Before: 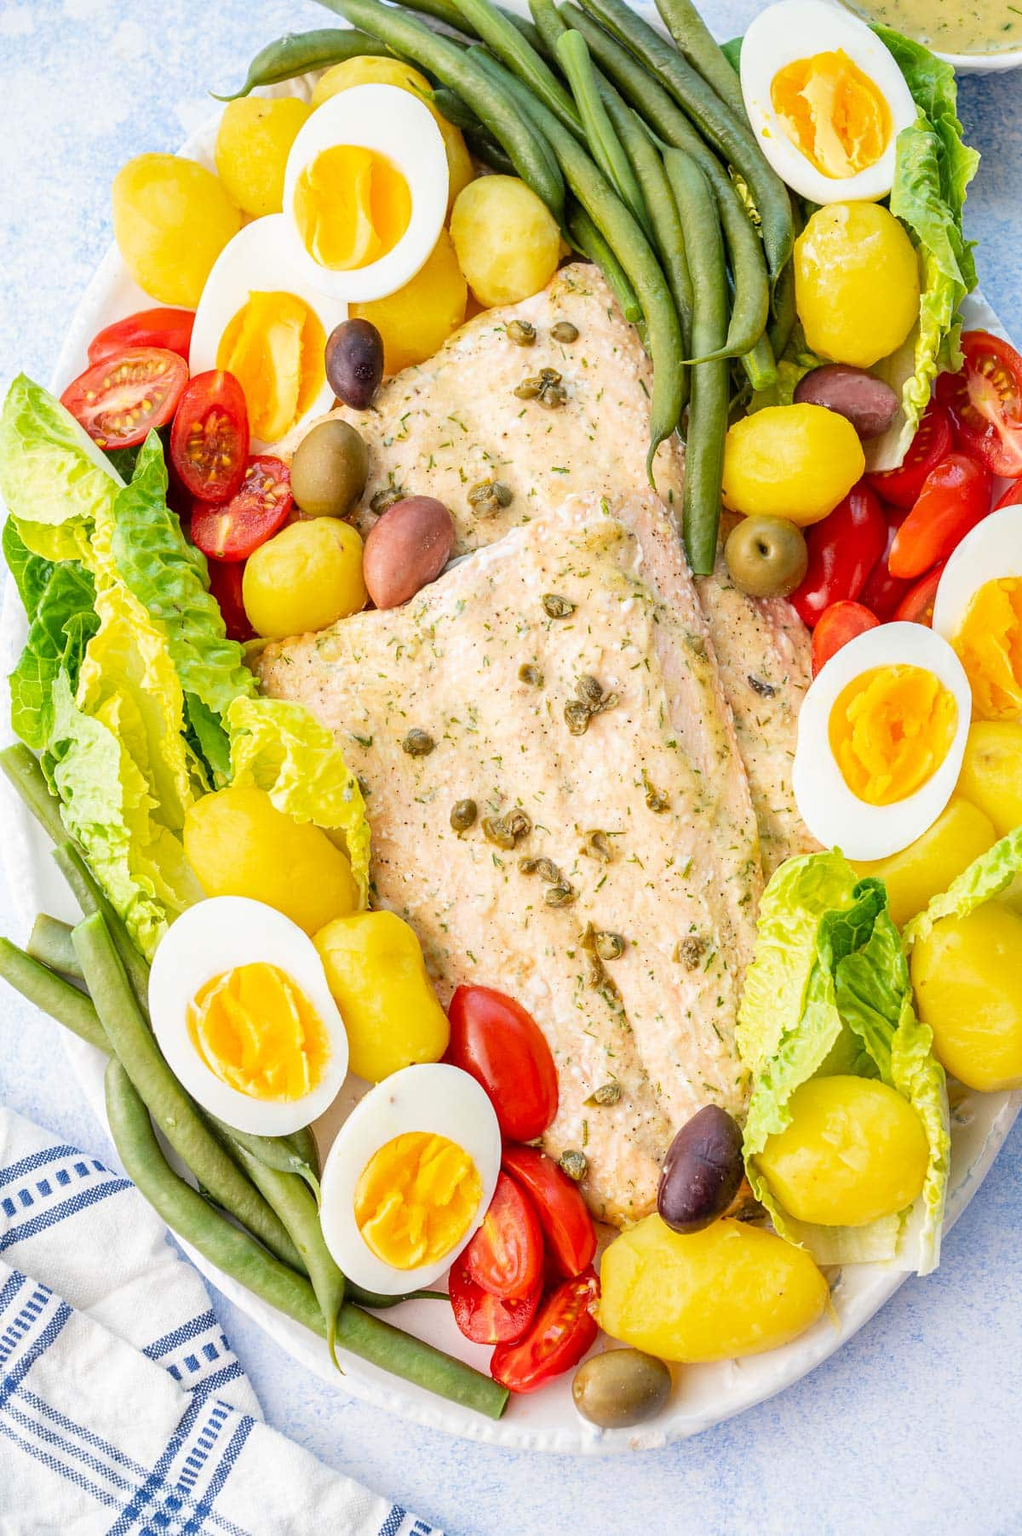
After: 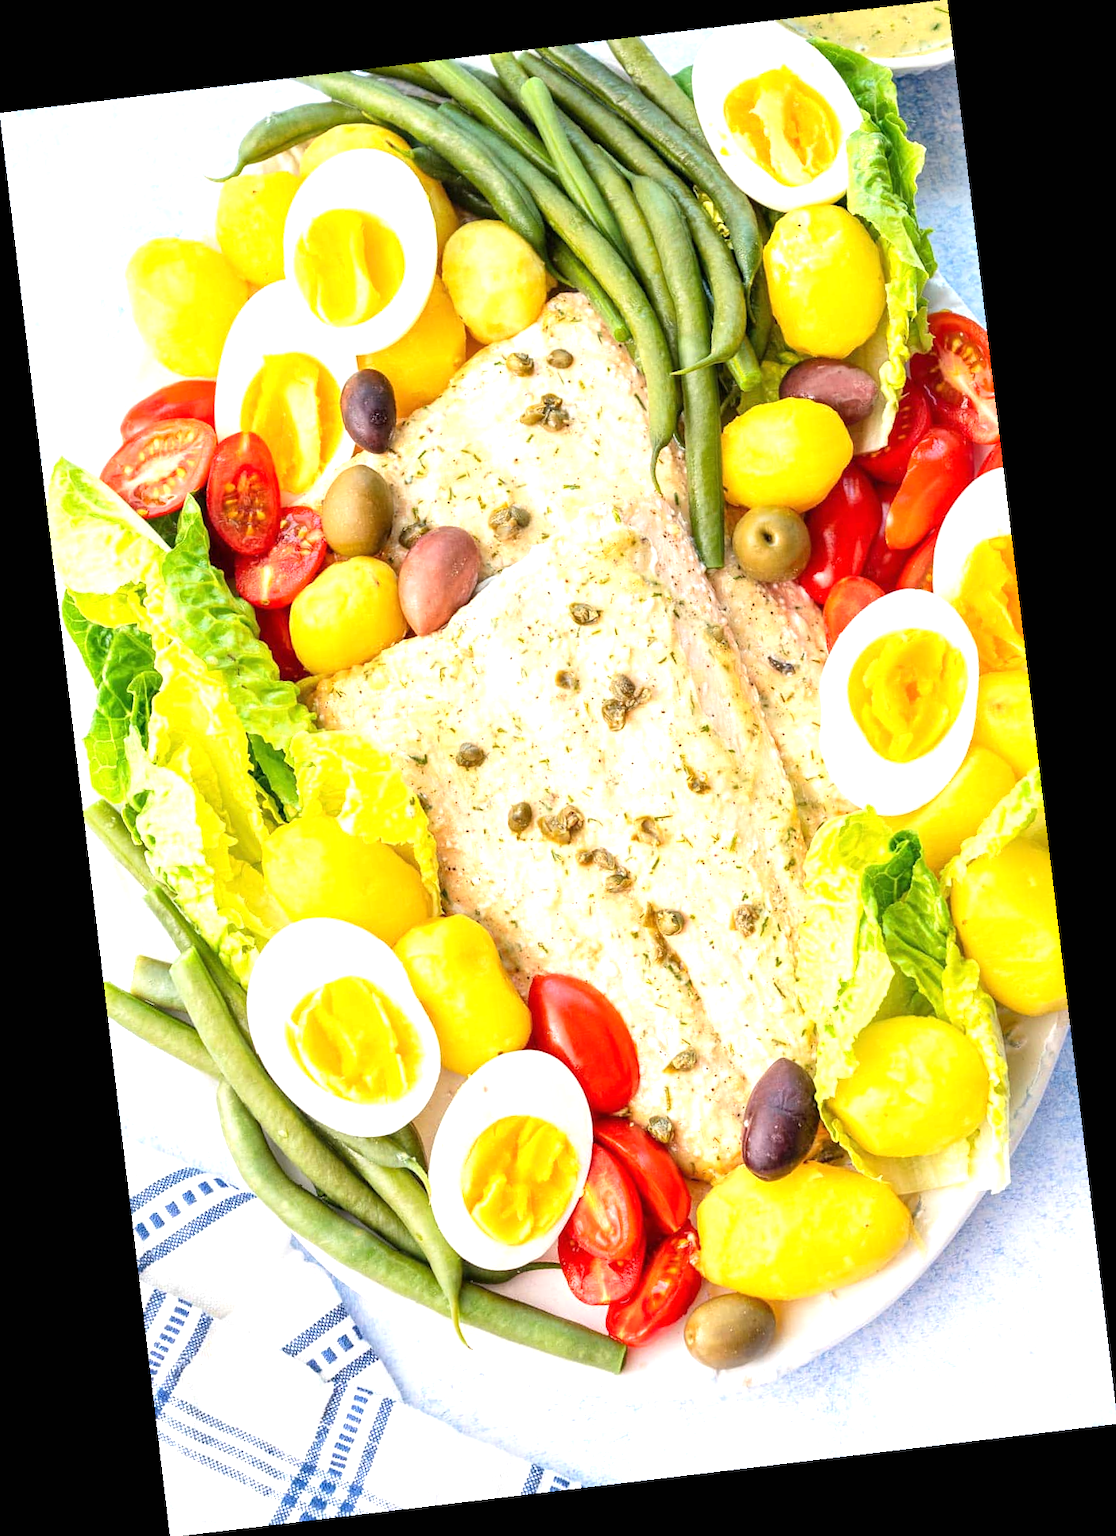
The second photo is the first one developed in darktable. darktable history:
rotate and perspective: rotation -6.83°, automatic cropping off
exposure: black level correction 0, exposure 0.68 EV, compensate exposure bias true, compensate highlight preservation false
